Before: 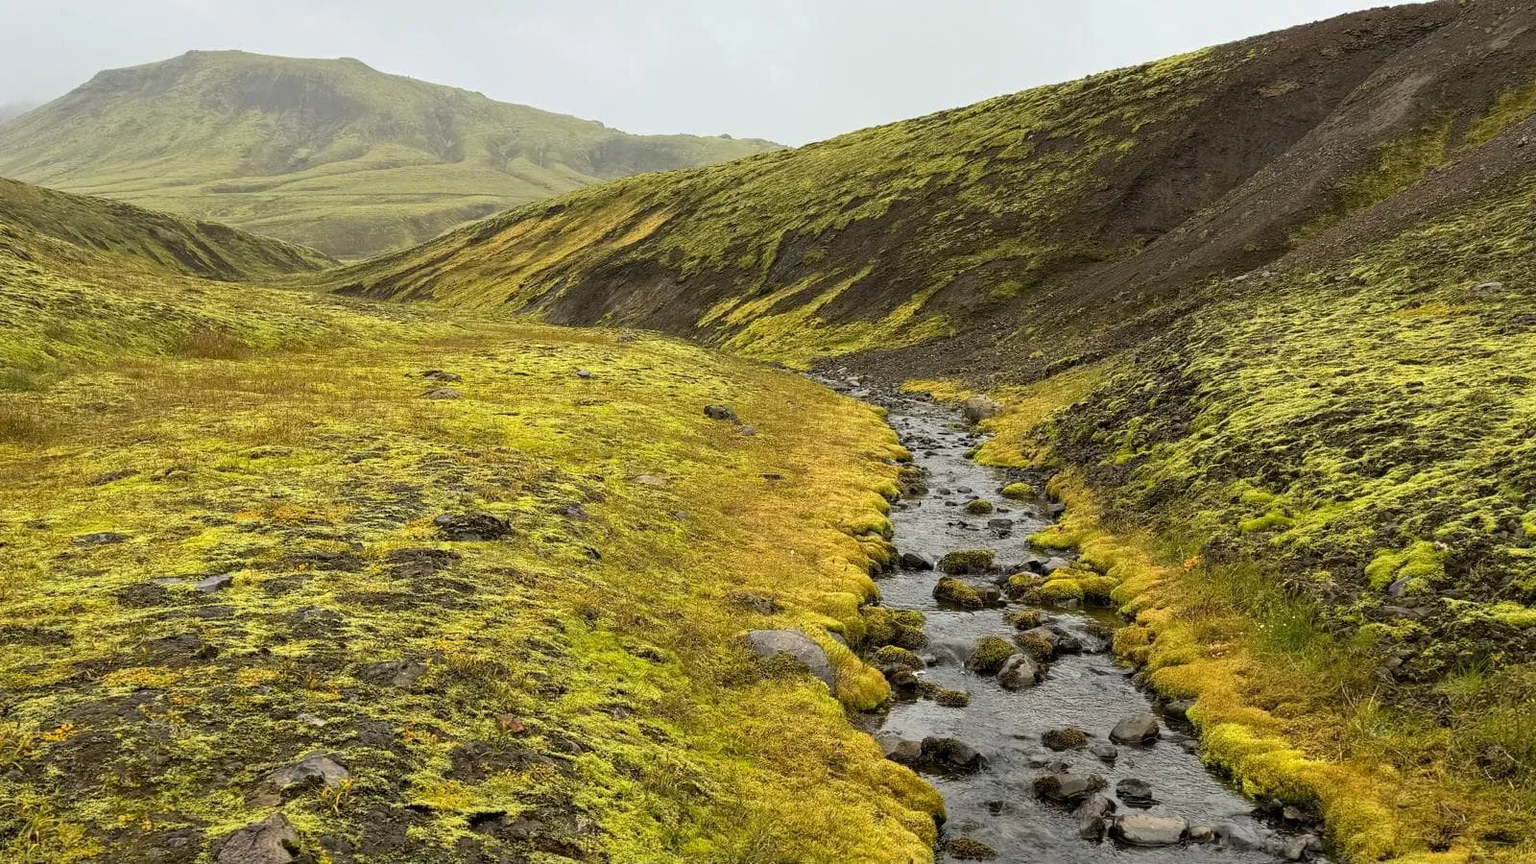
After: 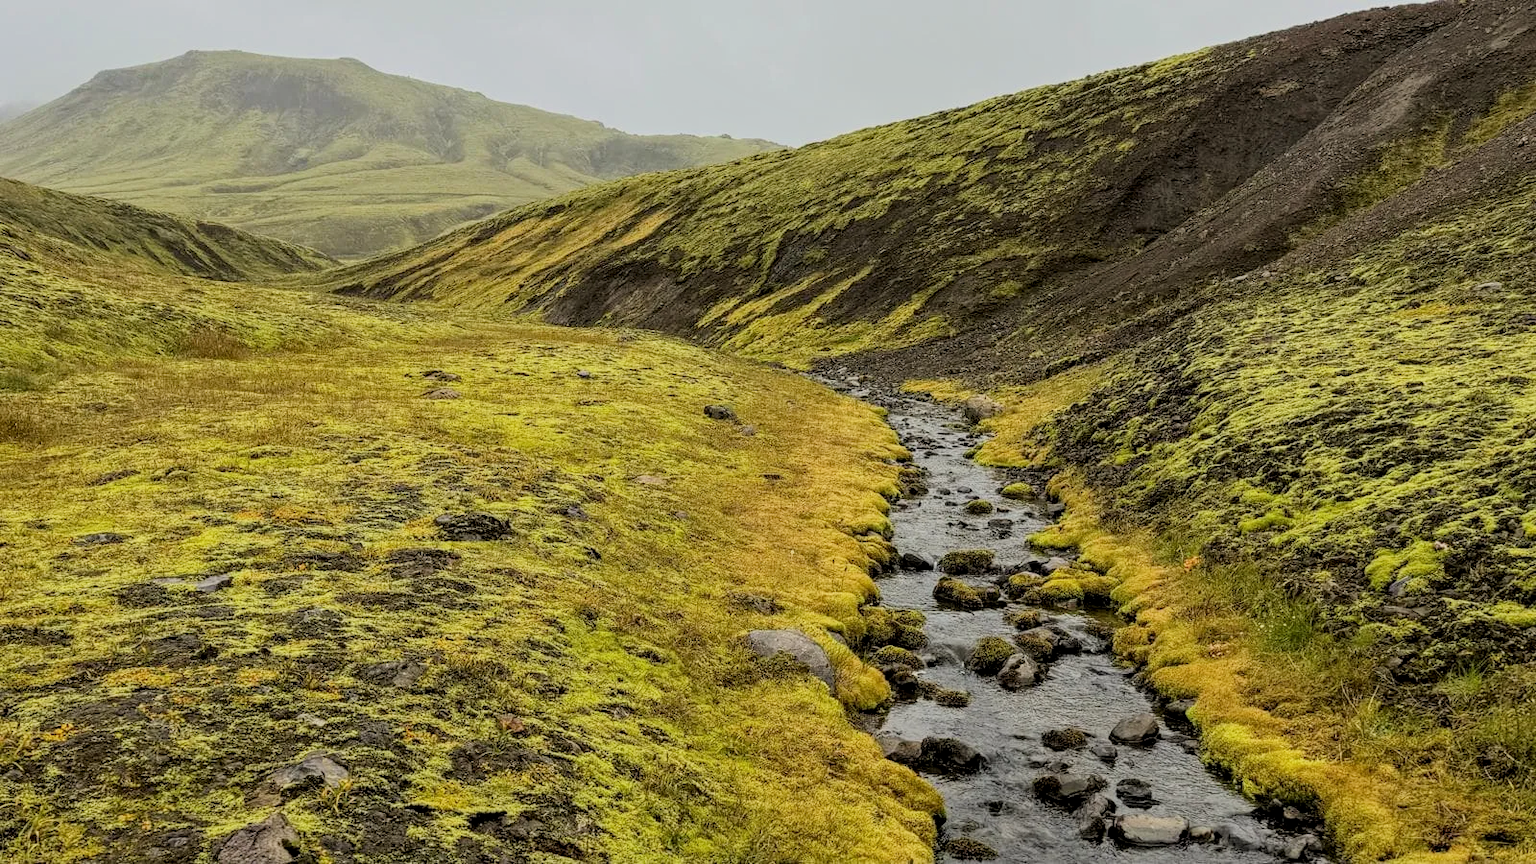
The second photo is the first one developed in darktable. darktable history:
local contrast: on, module defaults
filmic rgb: black relative exposure -7.65 EV, white relative exposure 4.56 EV, hardness 3.61, color science v6 (2022)
